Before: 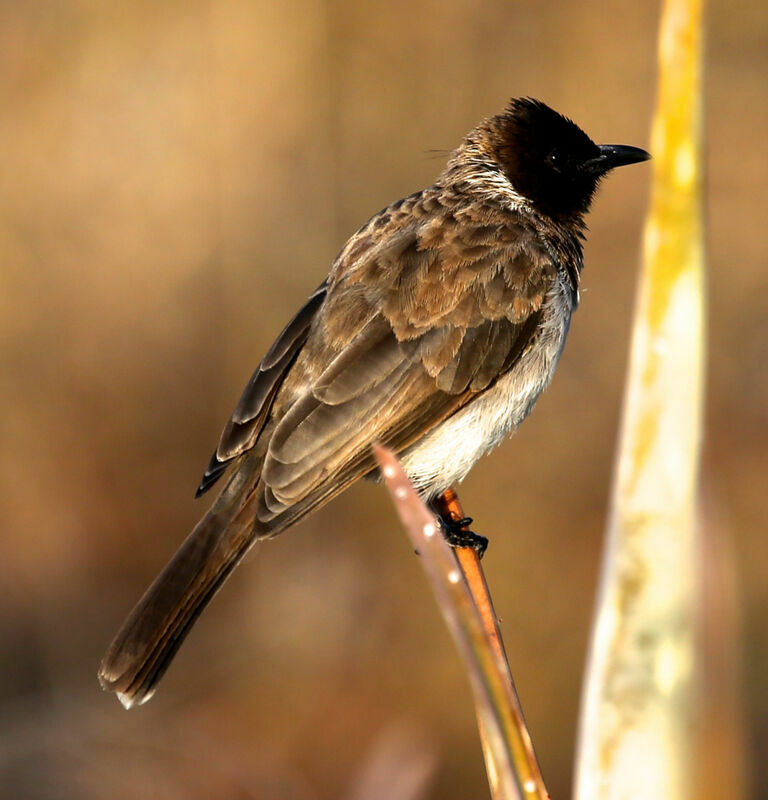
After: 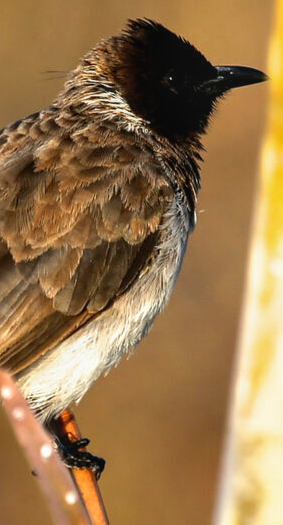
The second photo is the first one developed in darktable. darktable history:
tone equalizer: on, module defaults
crop and rotate: left 49.936%, top 10.094%, right 13.136%, bottom 24.256%
local contrast: detail 110%
